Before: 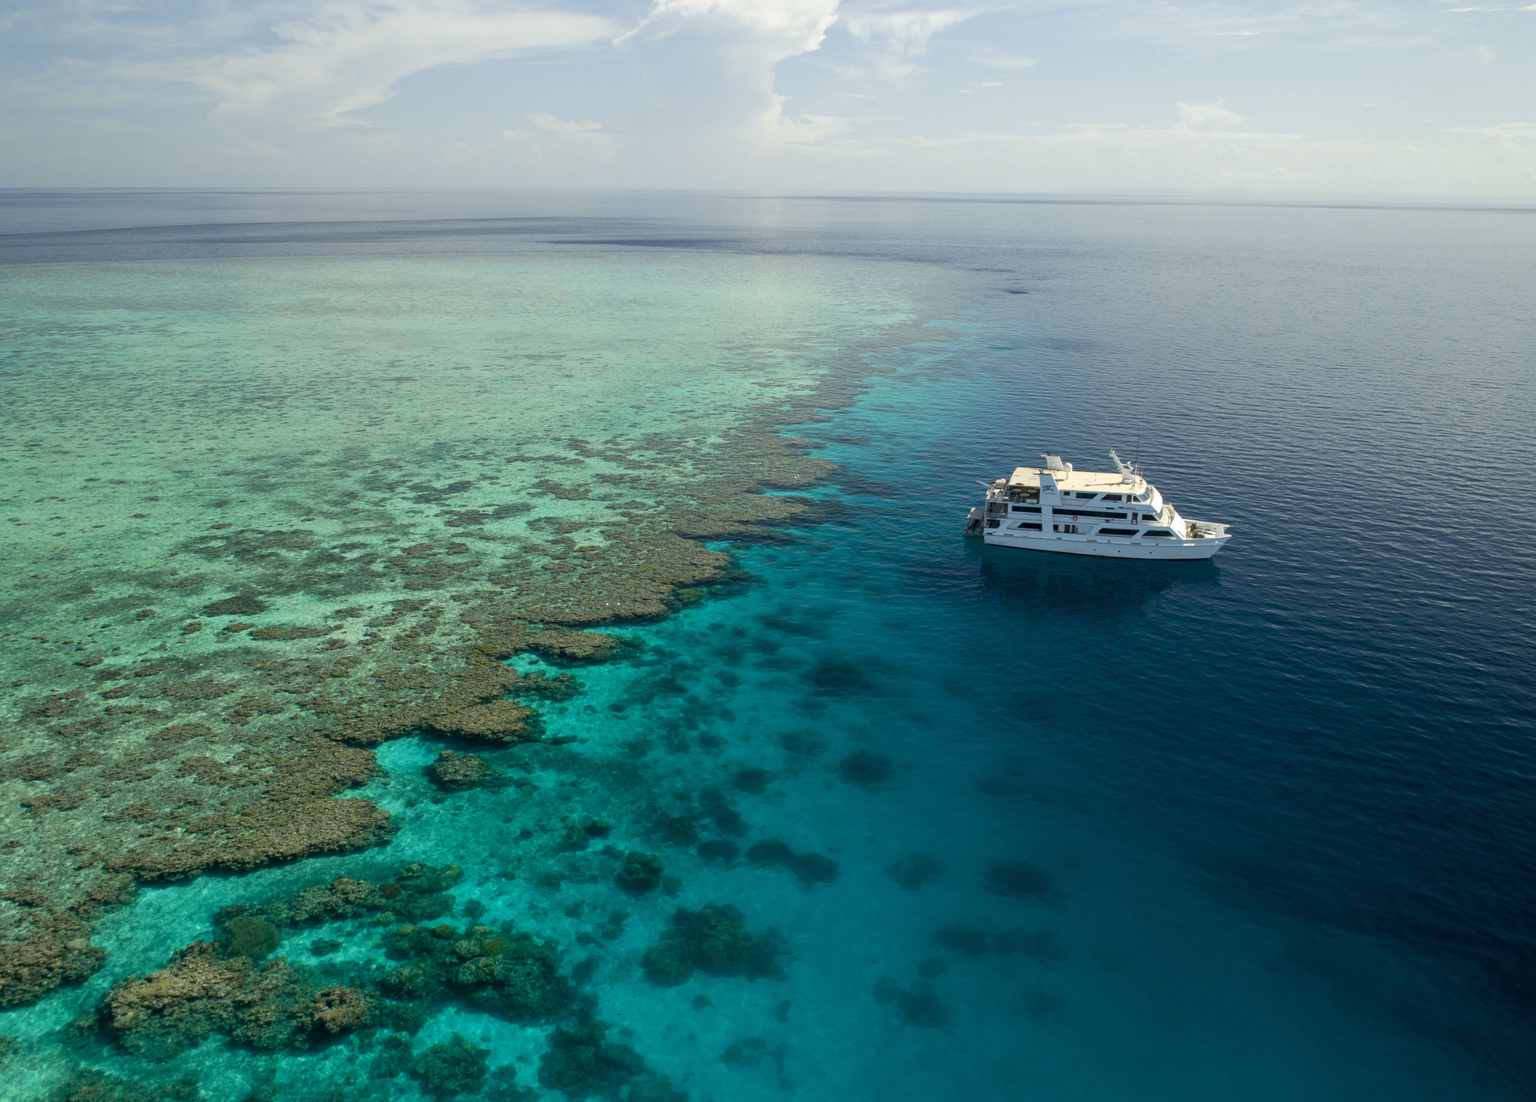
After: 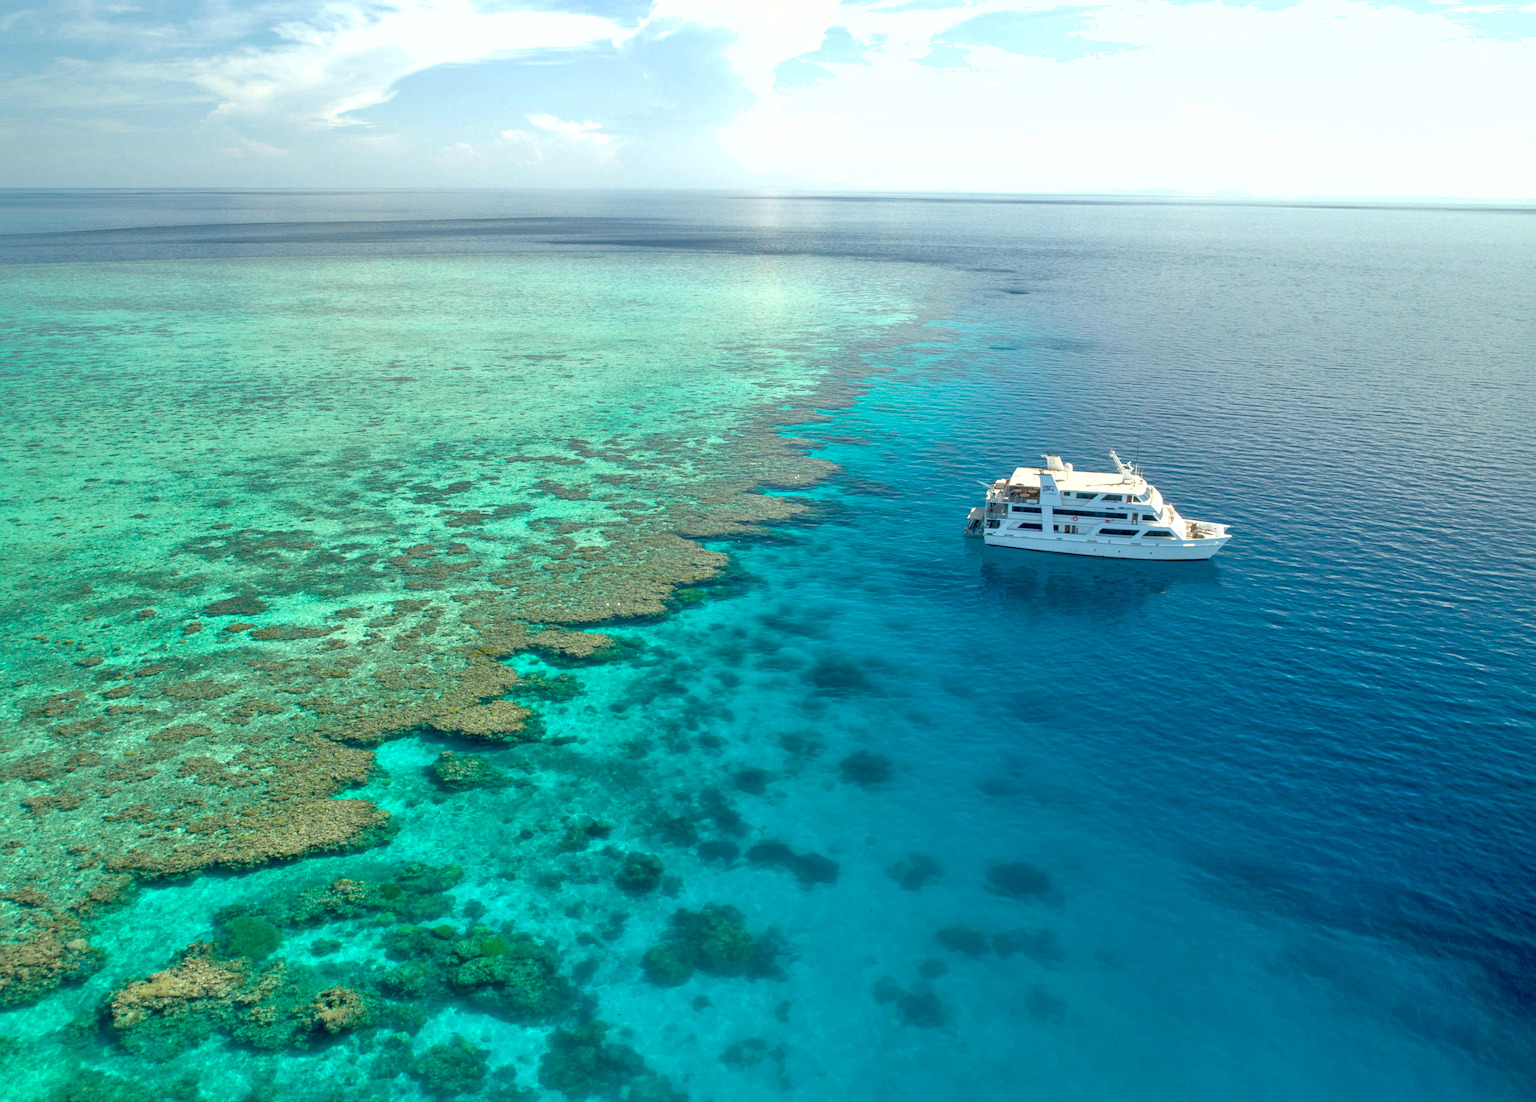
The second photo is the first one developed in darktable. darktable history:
exposure: black level correction 0, exposure 0.702 EV, compensate highlight preservation false
shadows and highlights: on, module defaults
tone equalizer: -7 EV 0.156 EV, -6 EV 0.58 EV, -5 EV 1.19 EV, -4 EV 1.36 EV, -3 EV 1.12 EV, -2 EV 0.6 EV, -1 EV 0.168 EV
